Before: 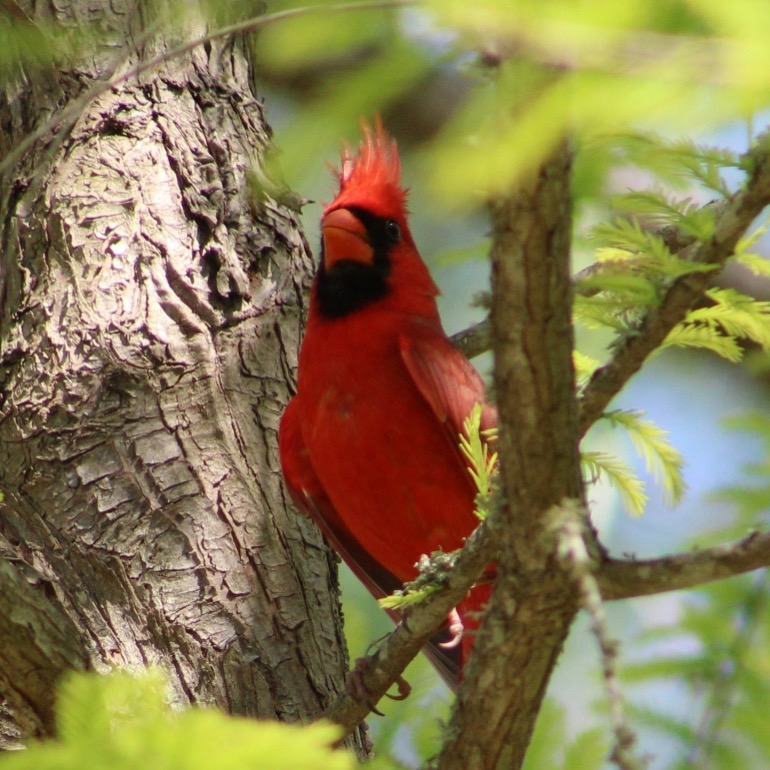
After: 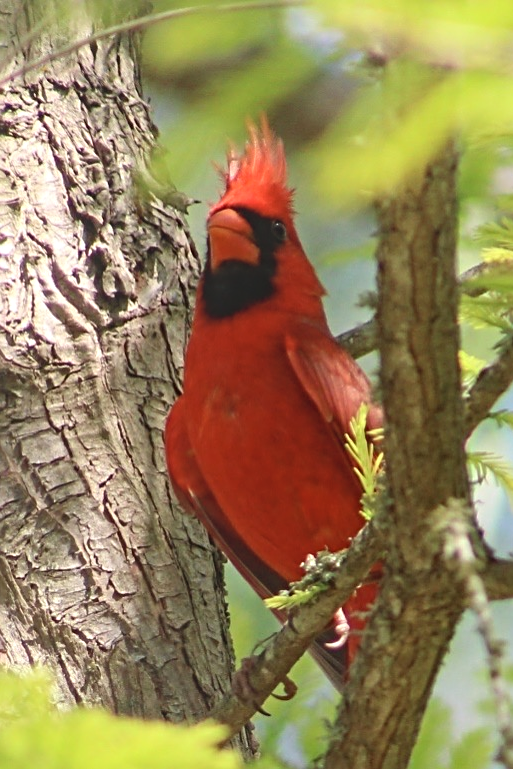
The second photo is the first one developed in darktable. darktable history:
crop and rotate: left 15.055%, right 18.278%
contrast equalizer: y [[0.5, 0.5, 0.501, 0.63, 0.504, 0.5], [0.5 ×6], [0.5 ×6], [0 ×6], [0 ×6]]
bloom: size 38%, threshold 95%, strength 30%
sharpen: on, module defaults
